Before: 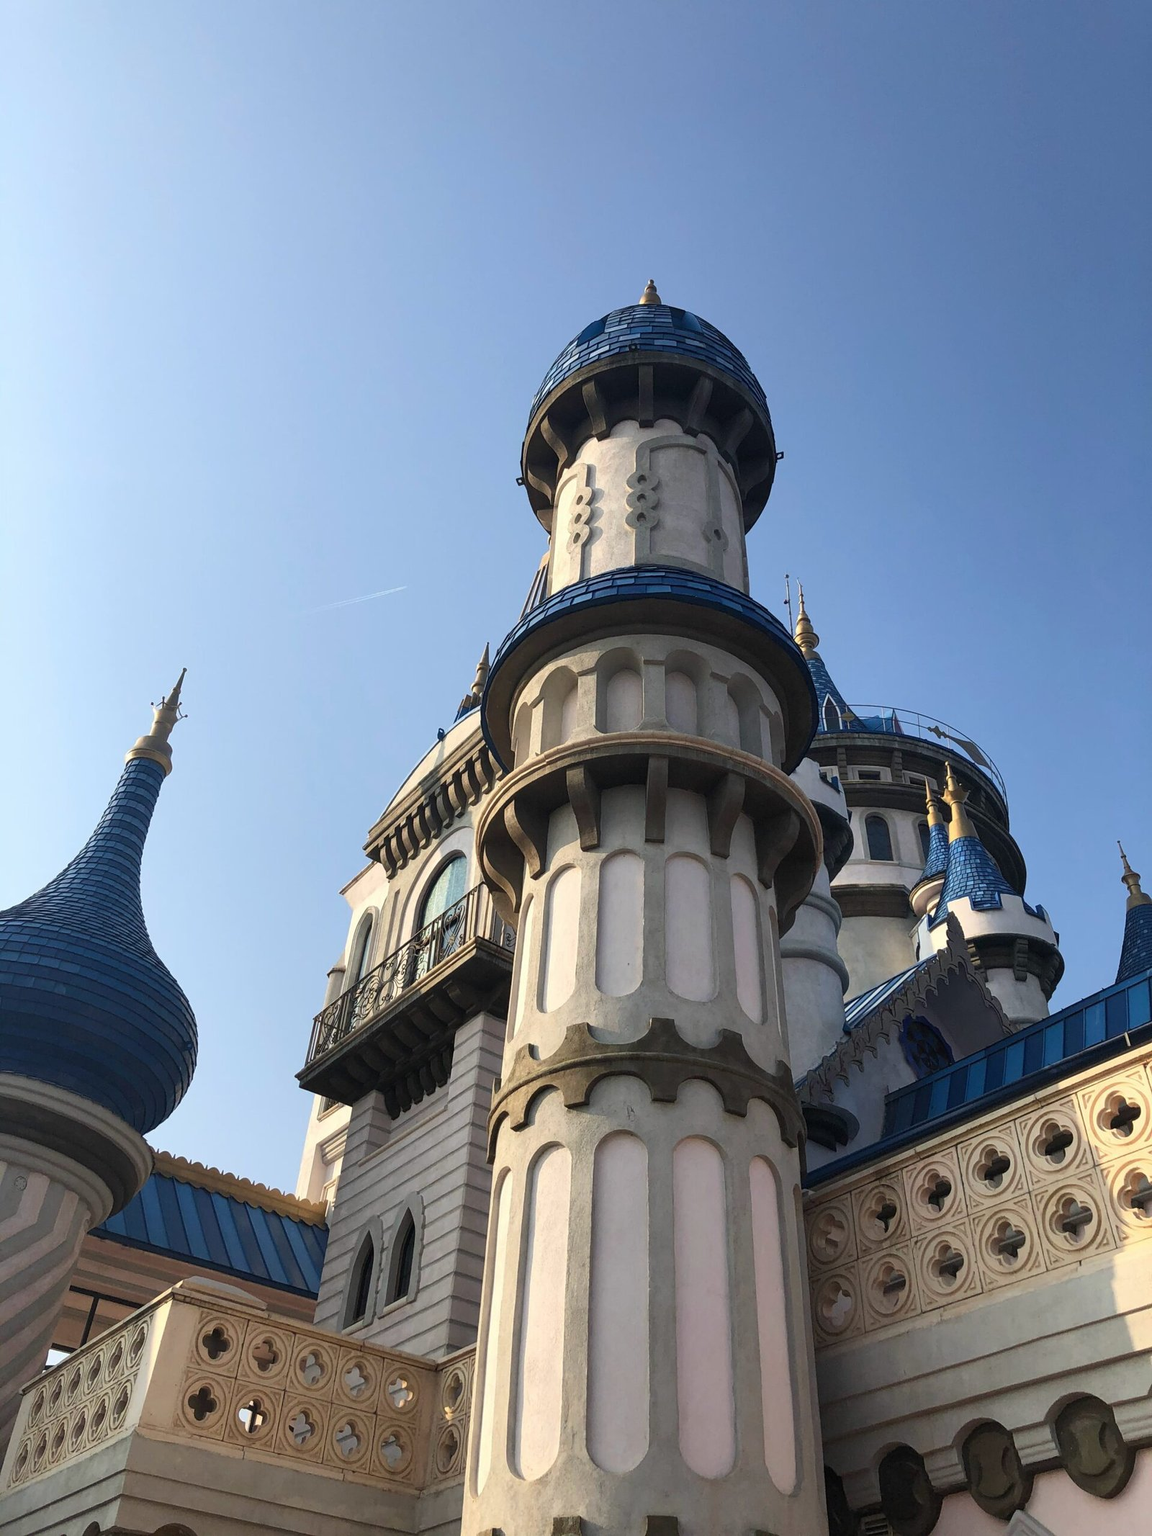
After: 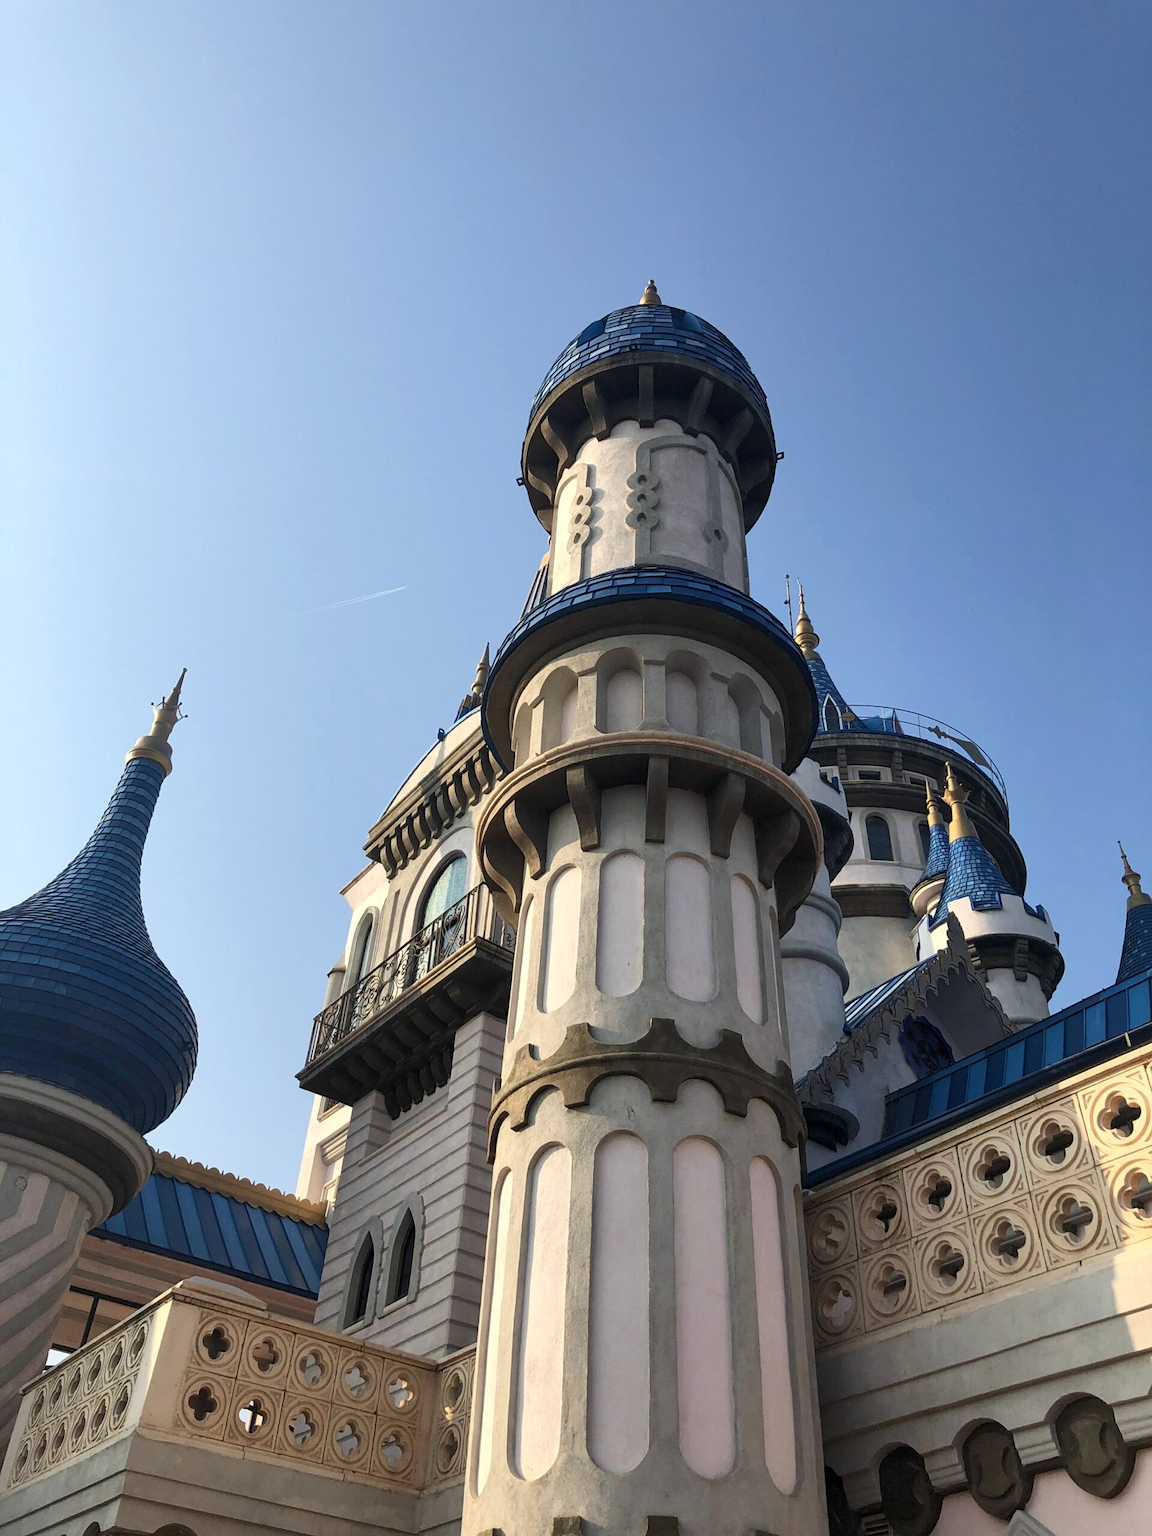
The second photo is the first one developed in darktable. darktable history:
local contrast: mode bilateral grid, contrast 21, coarseness 51, detail 119%, midtone range 0.2
